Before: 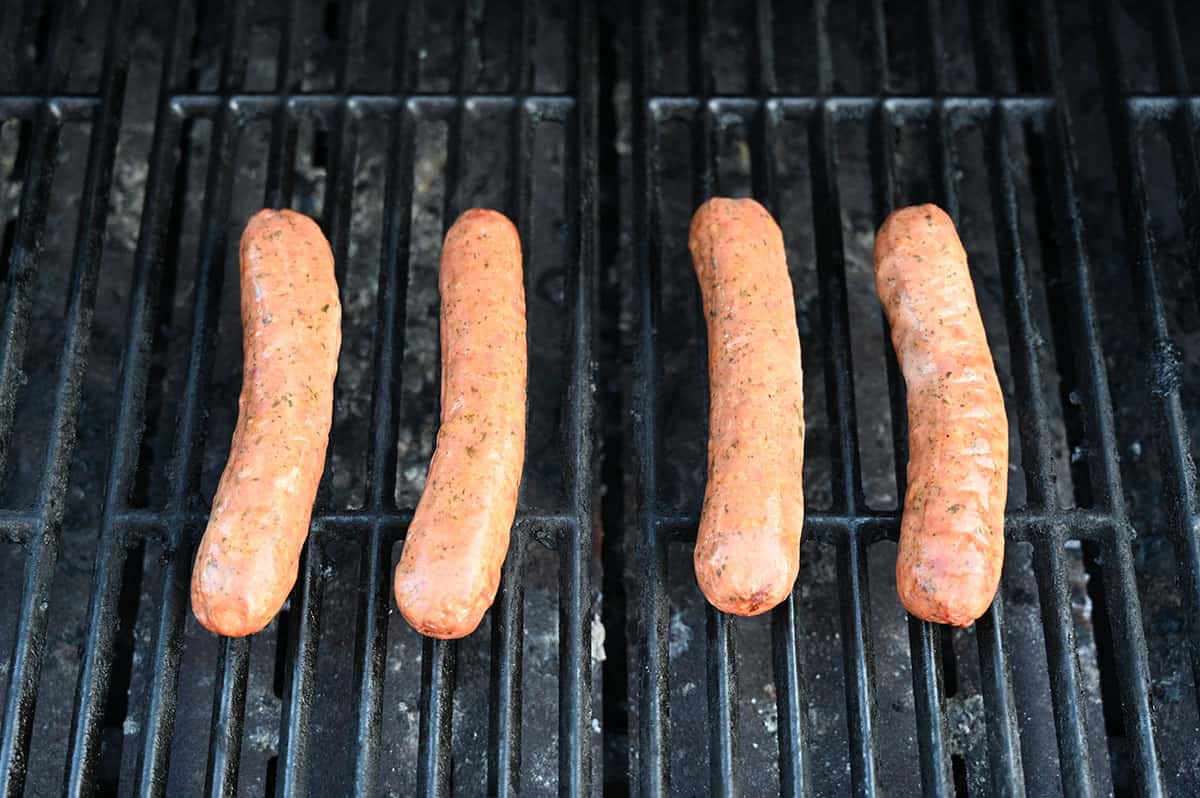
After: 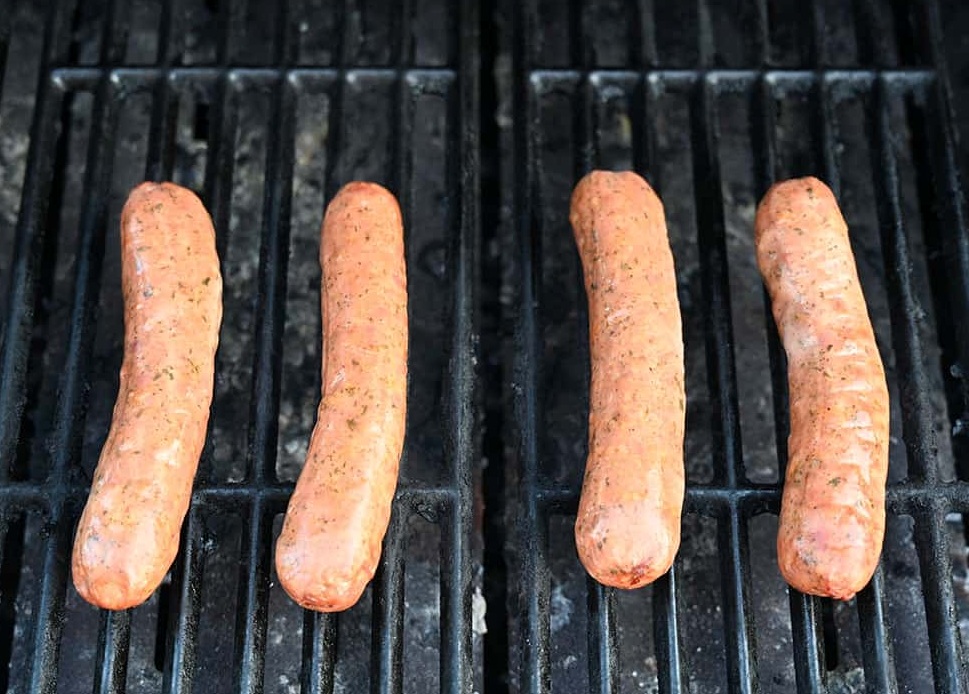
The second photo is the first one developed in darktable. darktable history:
local contrast: mode bilateral grid, contrast 11, coarseness 24, detail 111%, midtone range 0.2
crop: left 9.956%, top 3.492%, right 9.281%, bottom 9.496%
